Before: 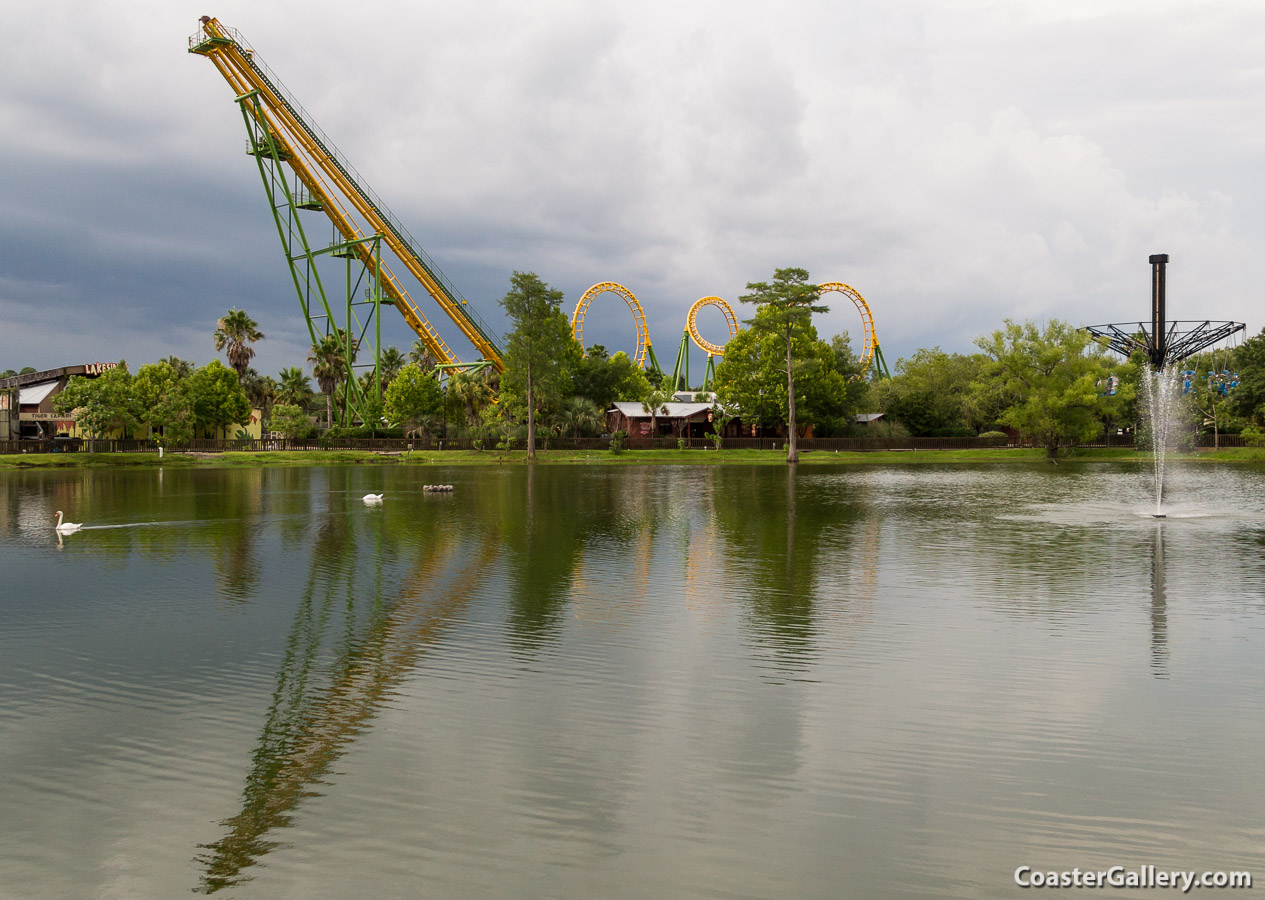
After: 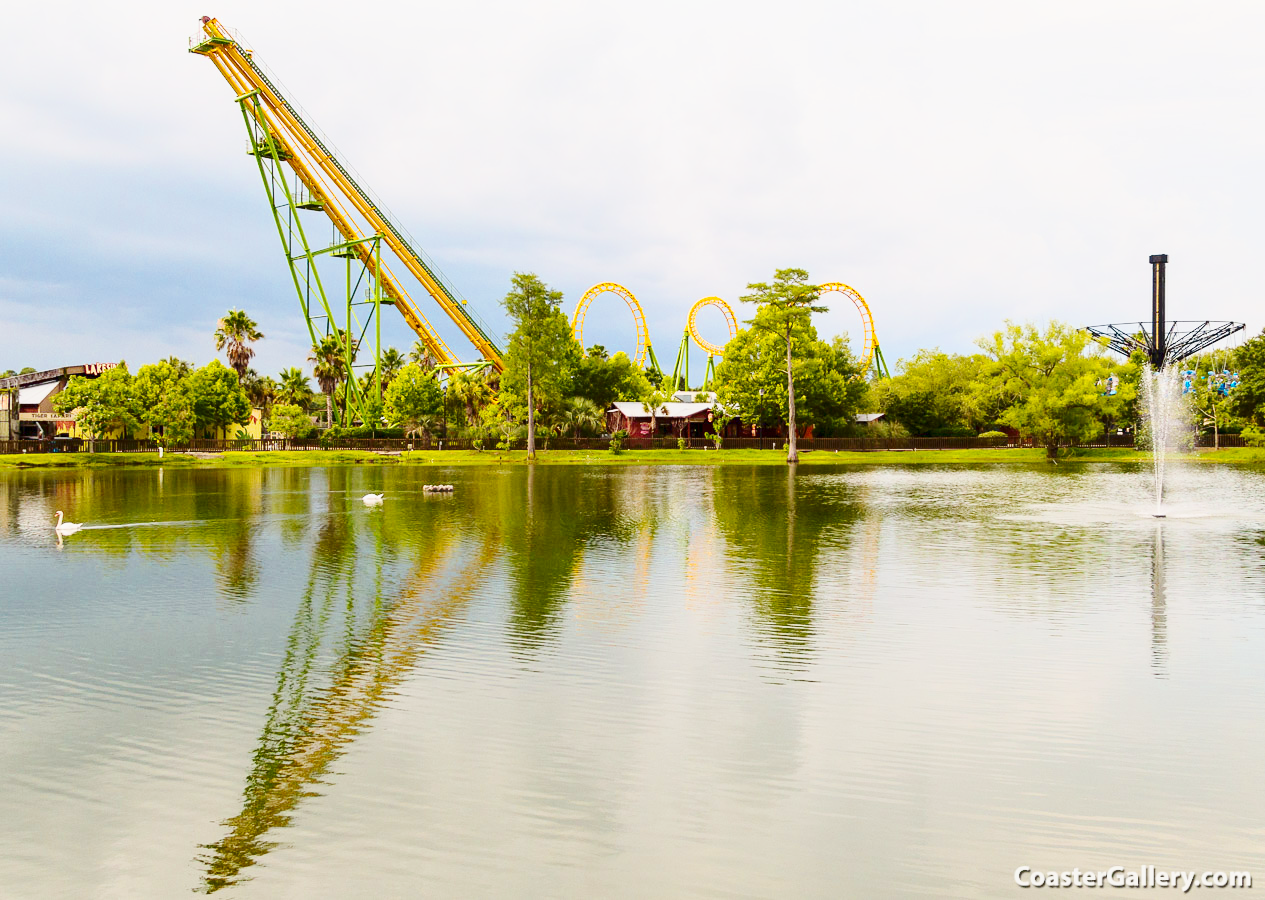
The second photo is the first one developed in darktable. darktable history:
base curve: curves: ch0 [(0, 0) (0.025, 0.046) (0.112, 0.277) (0.467, 0.74) (0.814, 0.929) (1, 0.942)], preserve colors none
color balance rgb: perceptual saturation grading › global saturation 30.159%, hue shift -4.66°, perceptual brilliance grading › highlights 2.528%, contrast -20.929%
color zones: curves: ch0 [(0.25, 0.5) (0.463, 0.627) (0.484, 0.637) (0.75, 0.5)]
contrast brightness saturation: contrast 0.276
